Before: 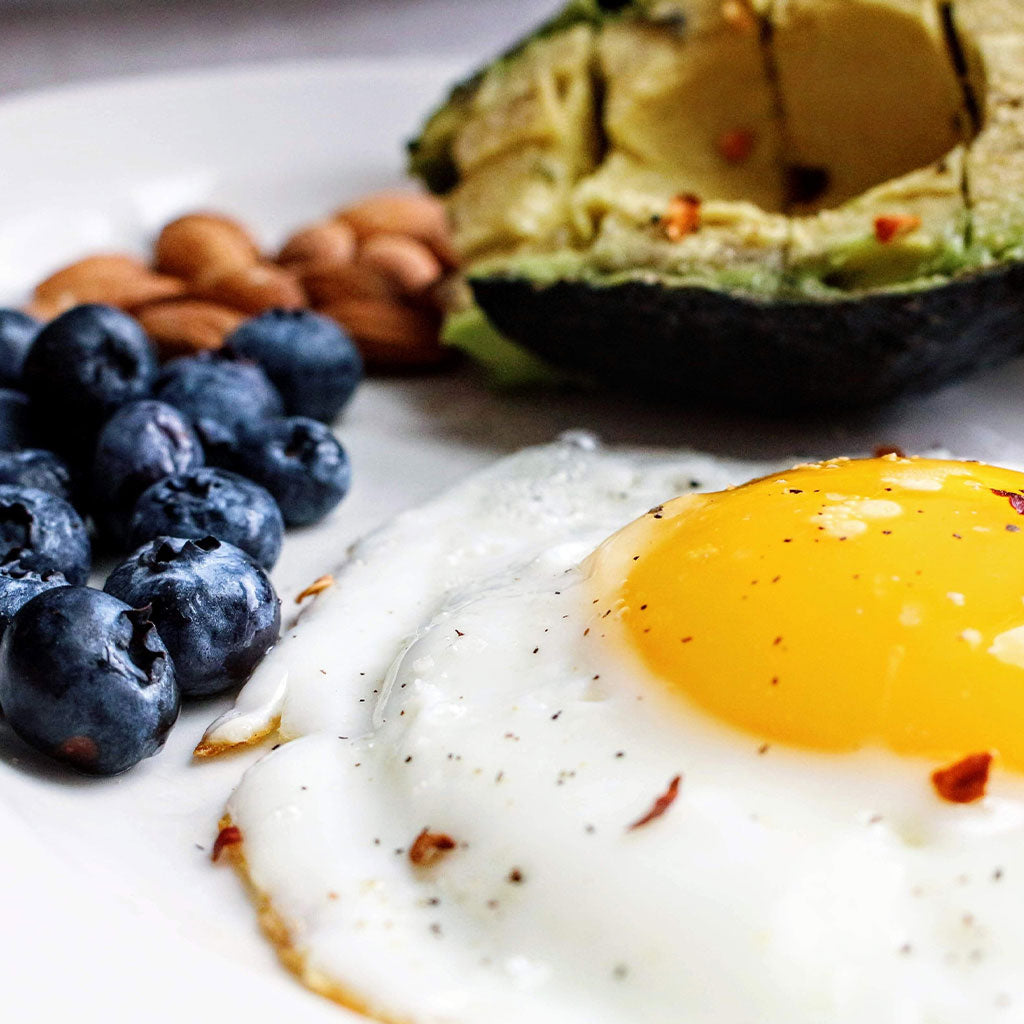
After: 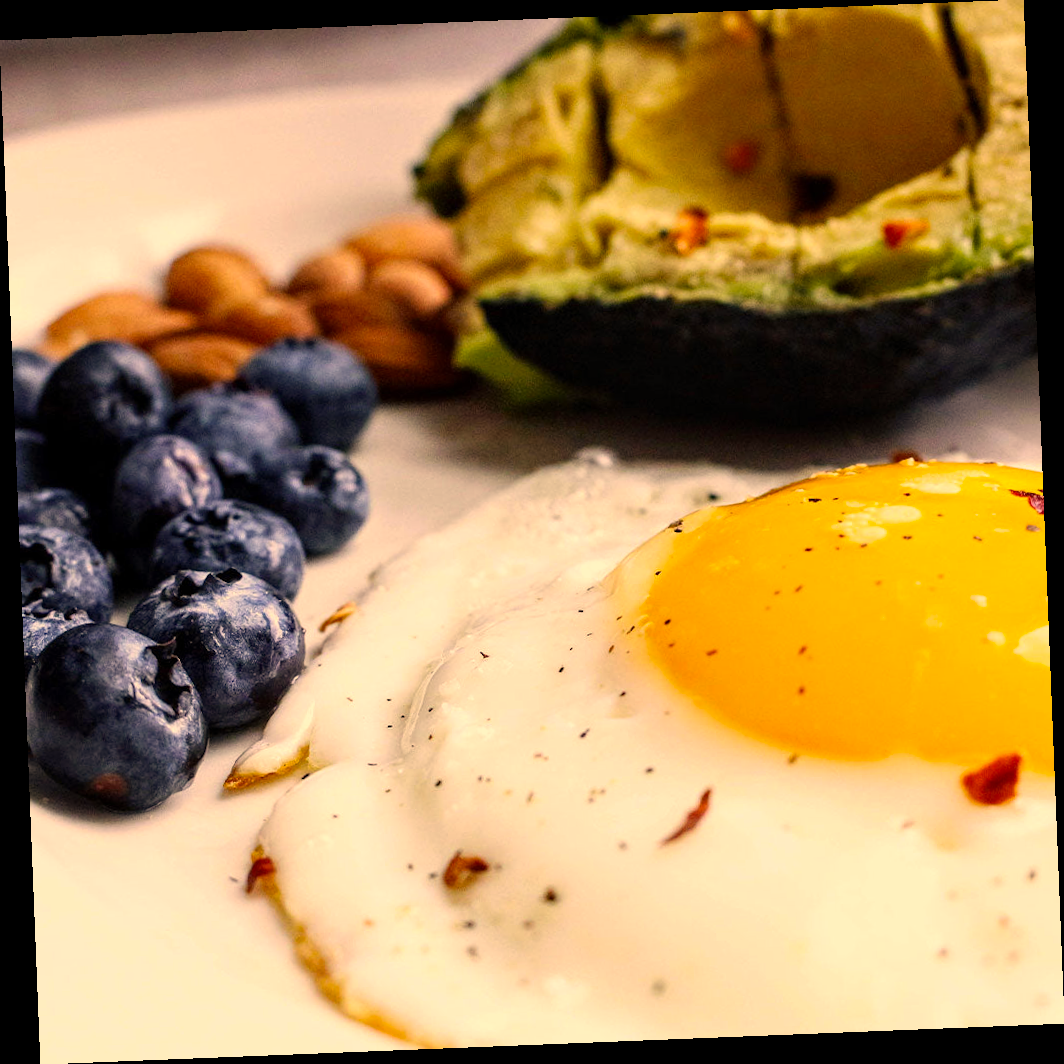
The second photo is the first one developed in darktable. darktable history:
color correction: highlights a* 15, highlights b* 31.55
rotate and perspective: rotation -2.29°, automatic cropping off
